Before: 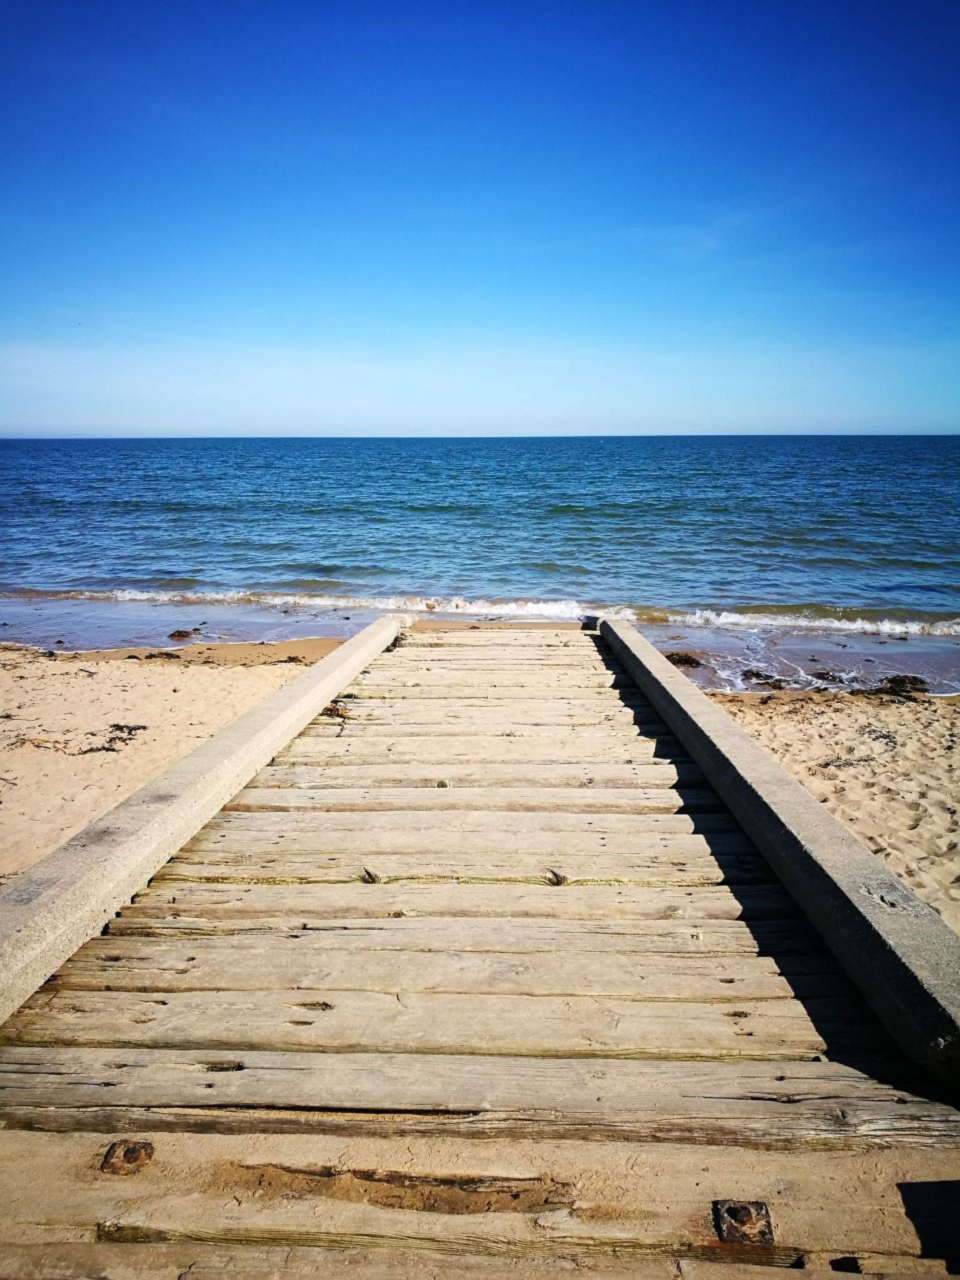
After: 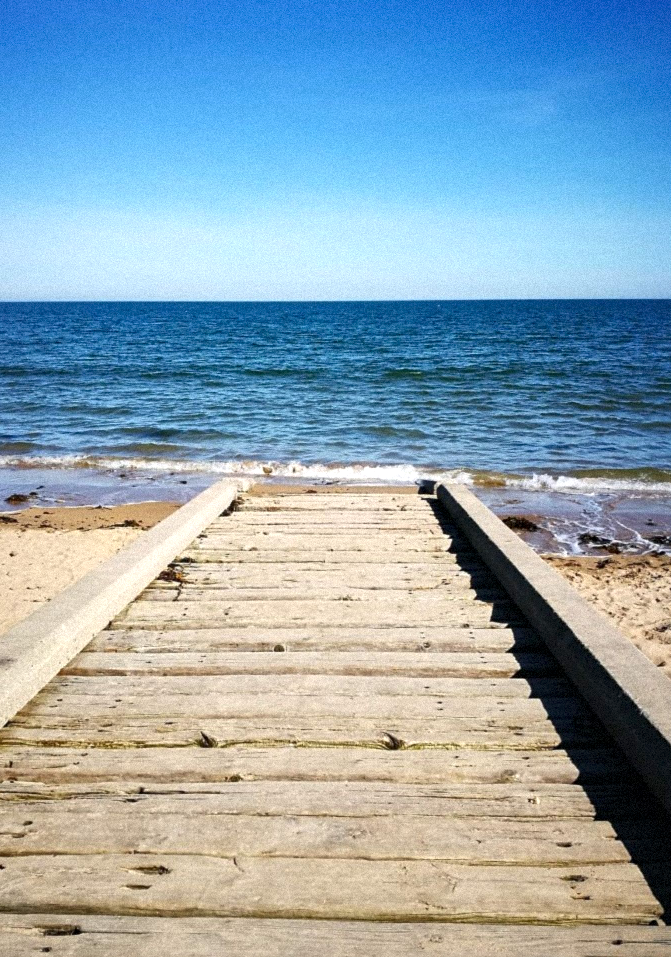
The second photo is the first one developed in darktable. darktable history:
local contrast: mode bilateral grid, contrast 25, coarseness 60, detail 151%, midtone range 0.2
grain: mid-tones bias 0%
crop and rotate: left 17.046%, top 10.659%, right 12.989%, bottom 14.553%
